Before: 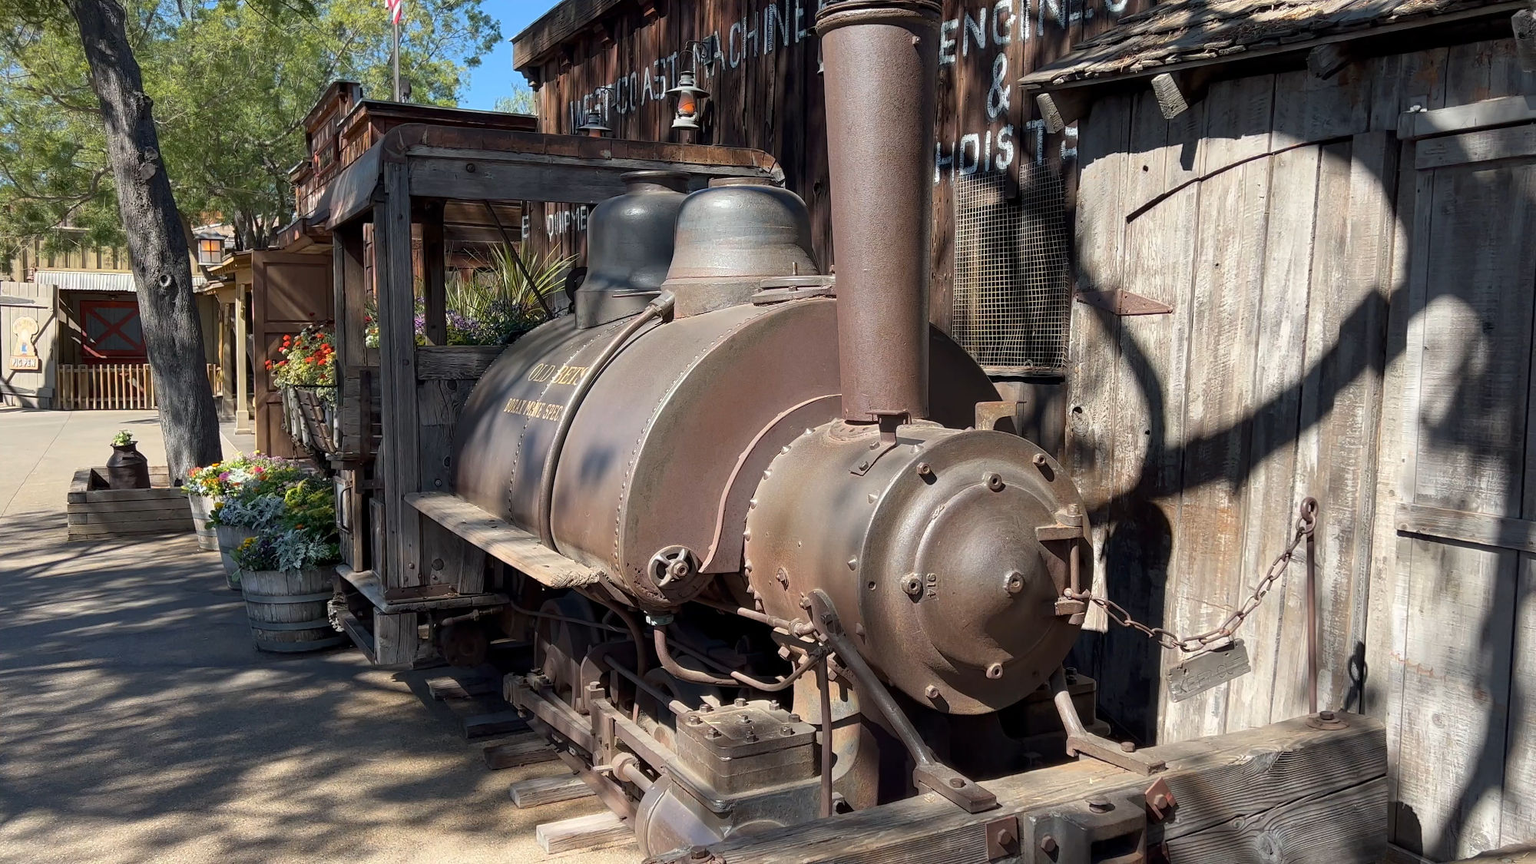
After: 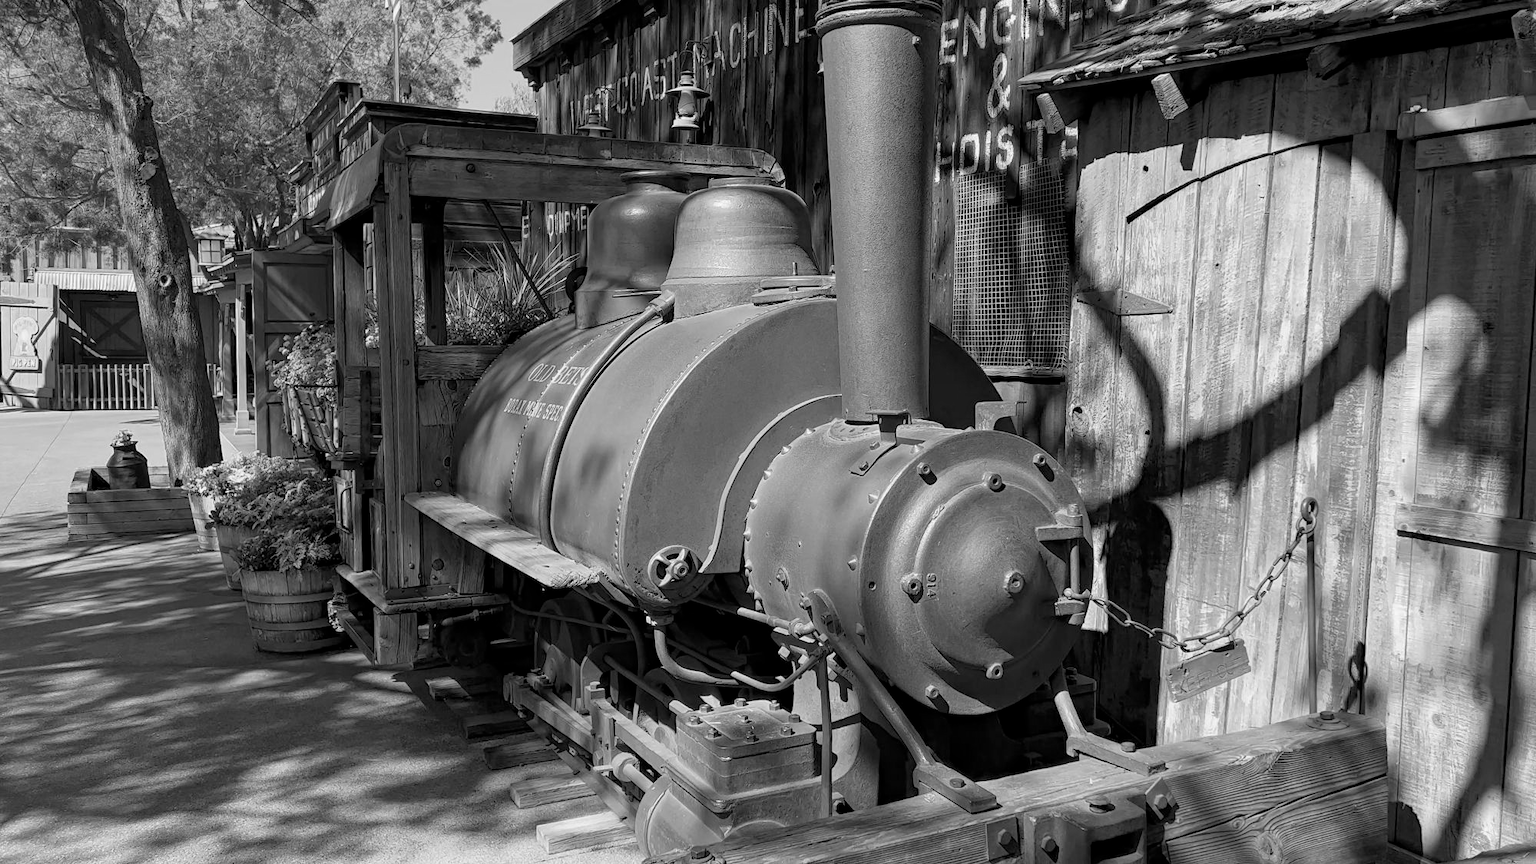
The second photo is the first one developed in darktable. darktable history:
color calibration: output gray [0.21, 0.42, 0.37, 0], gray › normalize channels true, illuminant same as pipeline (D50), adaptation XYZ, x 0.346, y 0.359, gamut compression 0
haze removal: compatibility mode true, adaptive false
